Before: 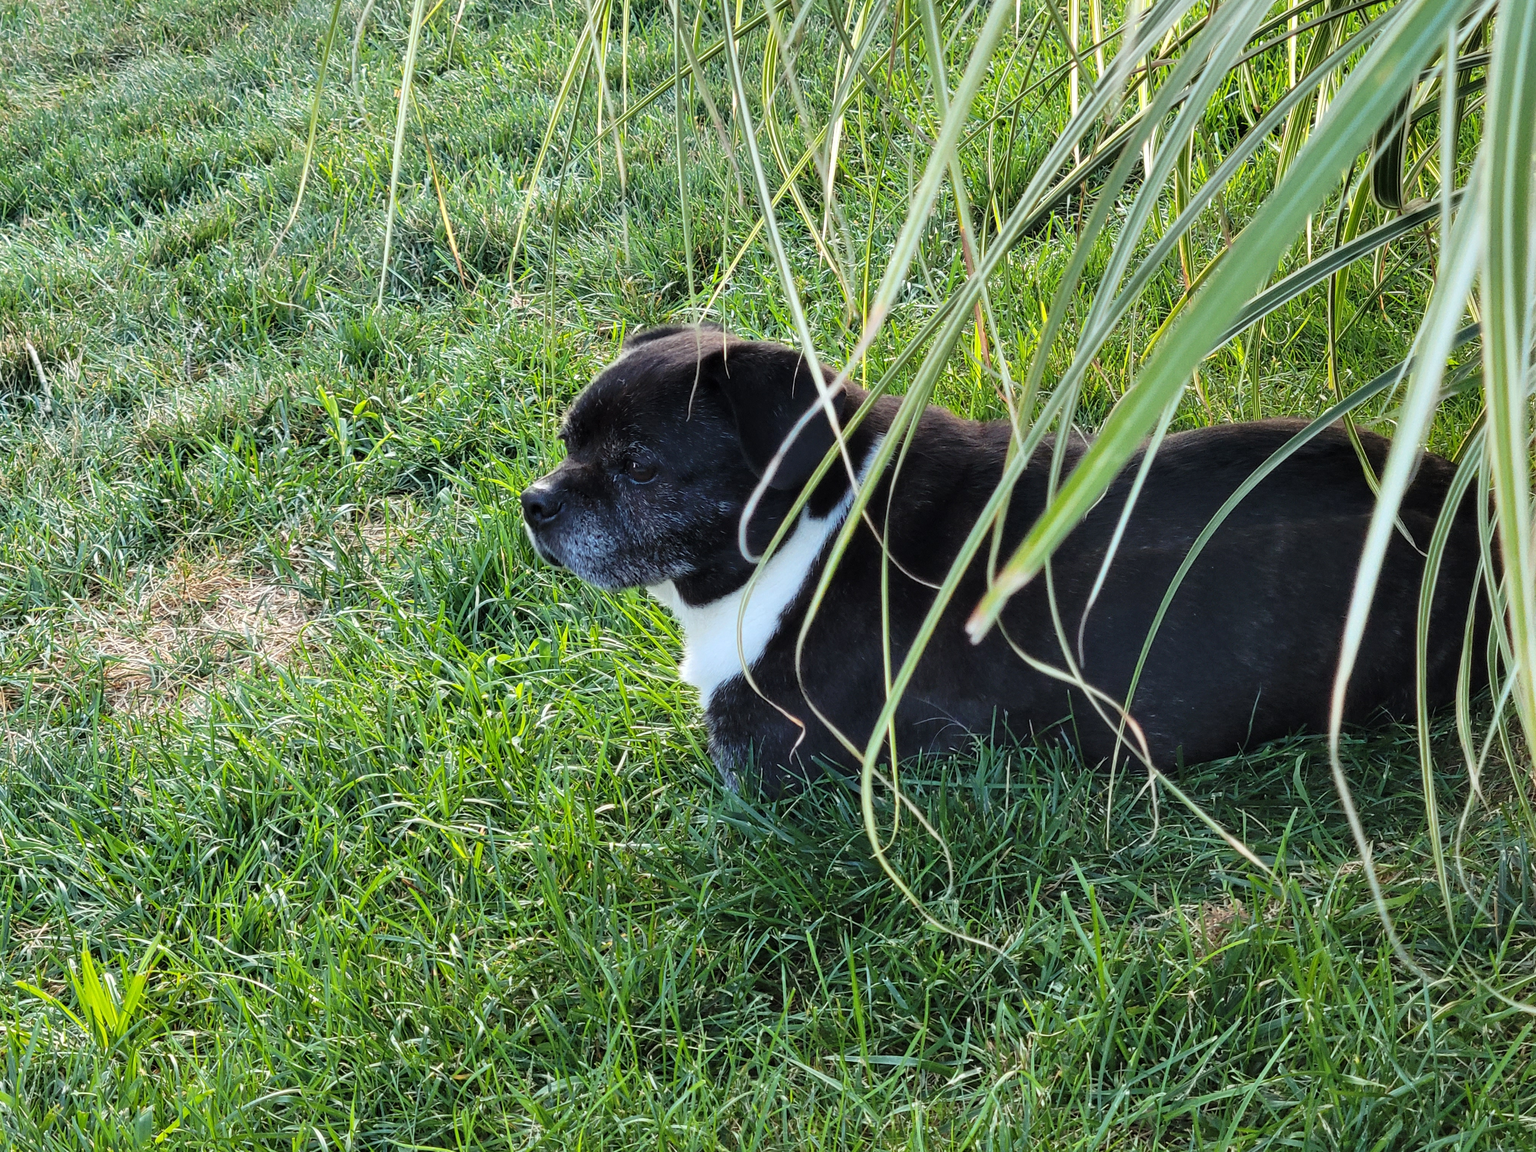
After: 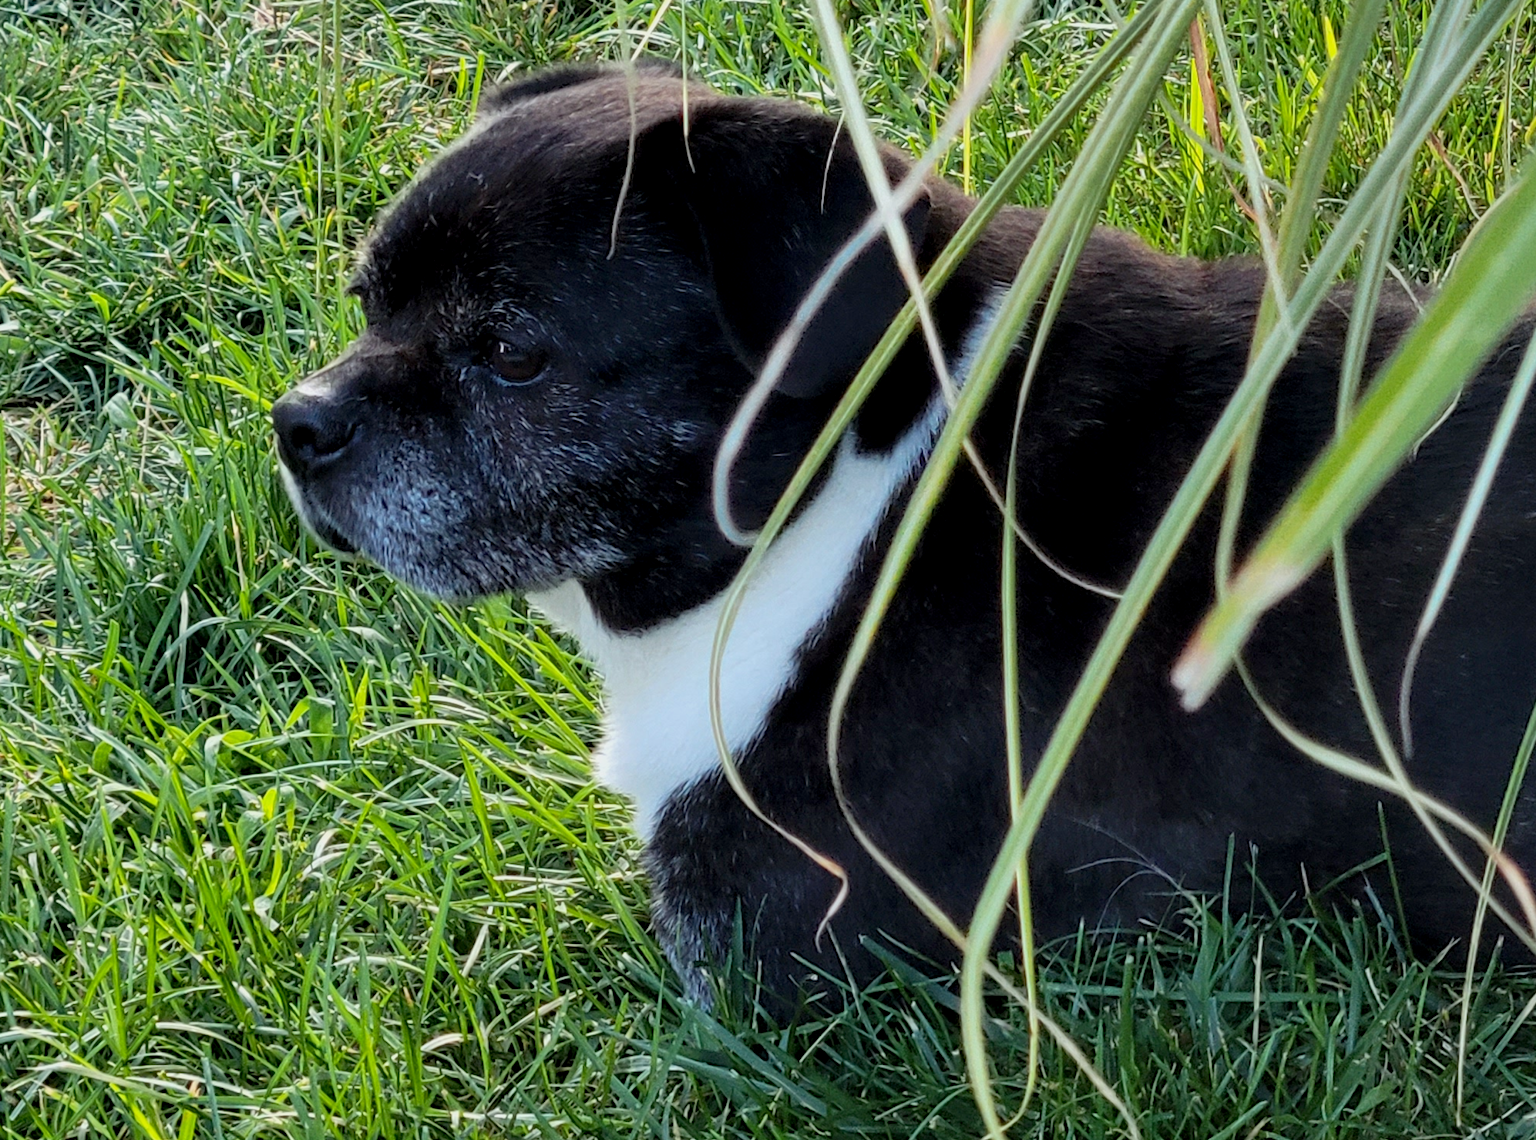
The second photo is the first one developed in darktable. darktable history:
exposure: black level correction 0.006, exposure -0.225 EV, compensate highlight preservation false
crop: left 25.15%, top 25.489%, right 25.412%, bottom 25.541%
tone equalizer: edges refinement/feathering 500, mask exposure compensation -1.57 EV, preserve details no
